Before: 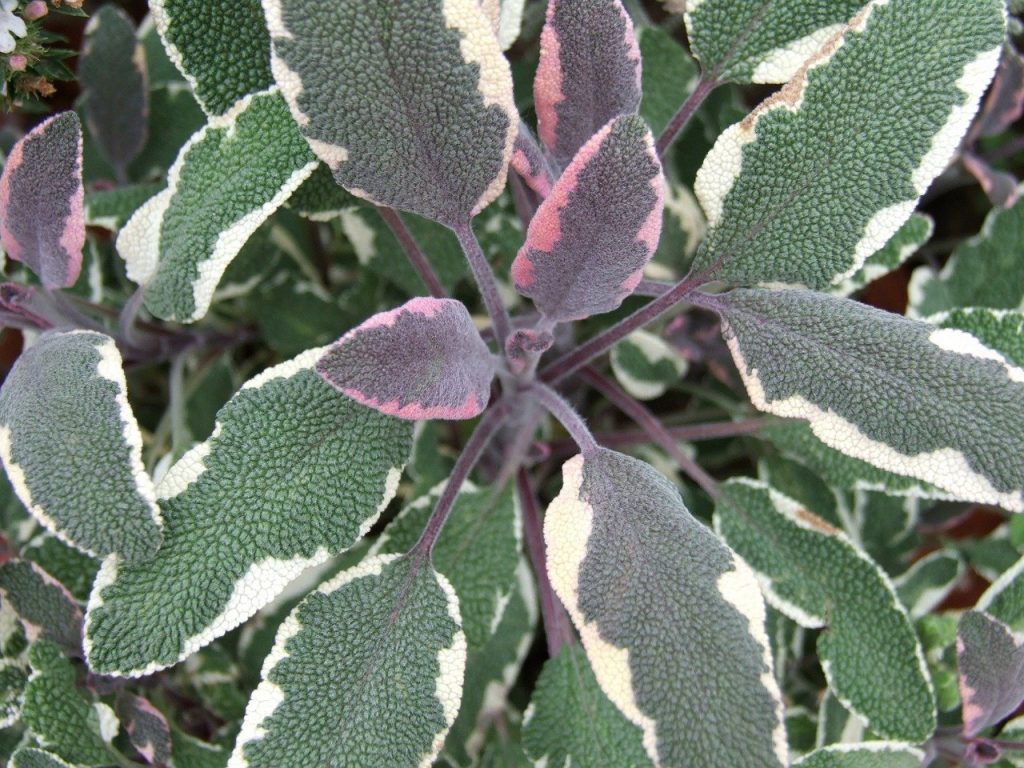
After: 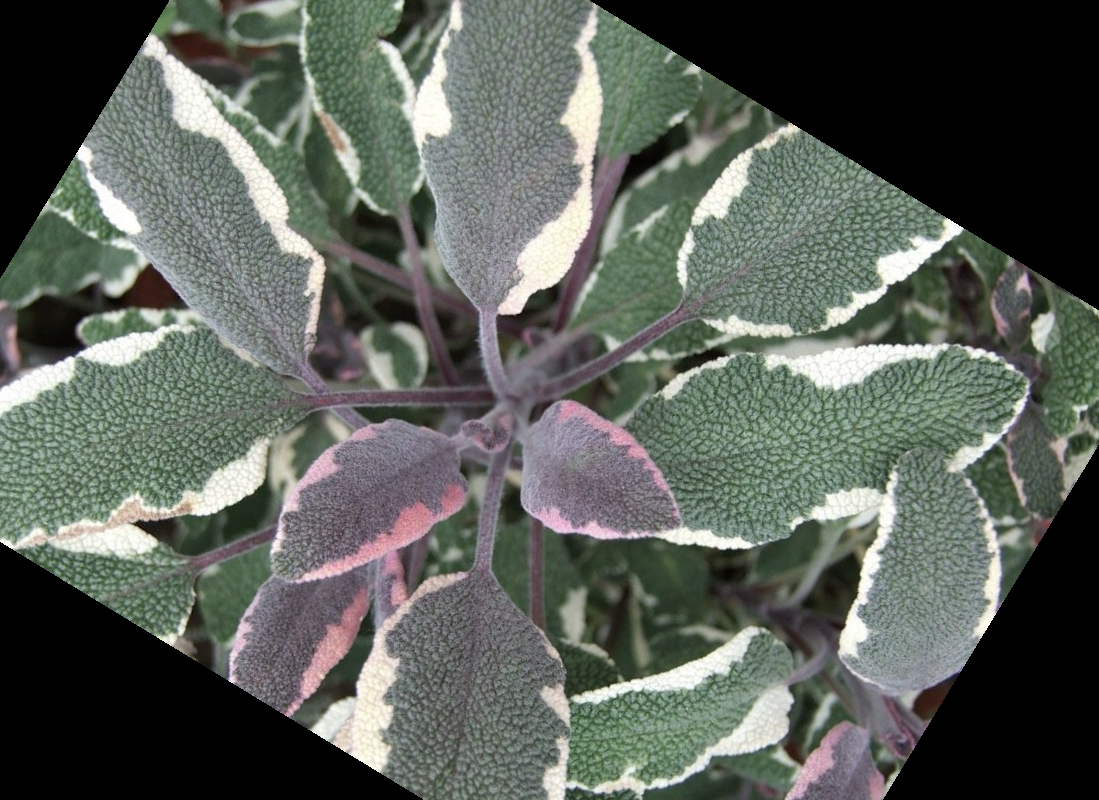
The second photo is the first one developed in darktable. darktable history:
crop and rotate: angle 148.68°, left 9.111%, top 15.603%, right 4.588%, bottom 17.041%
color balance: input saturation 80.07%
